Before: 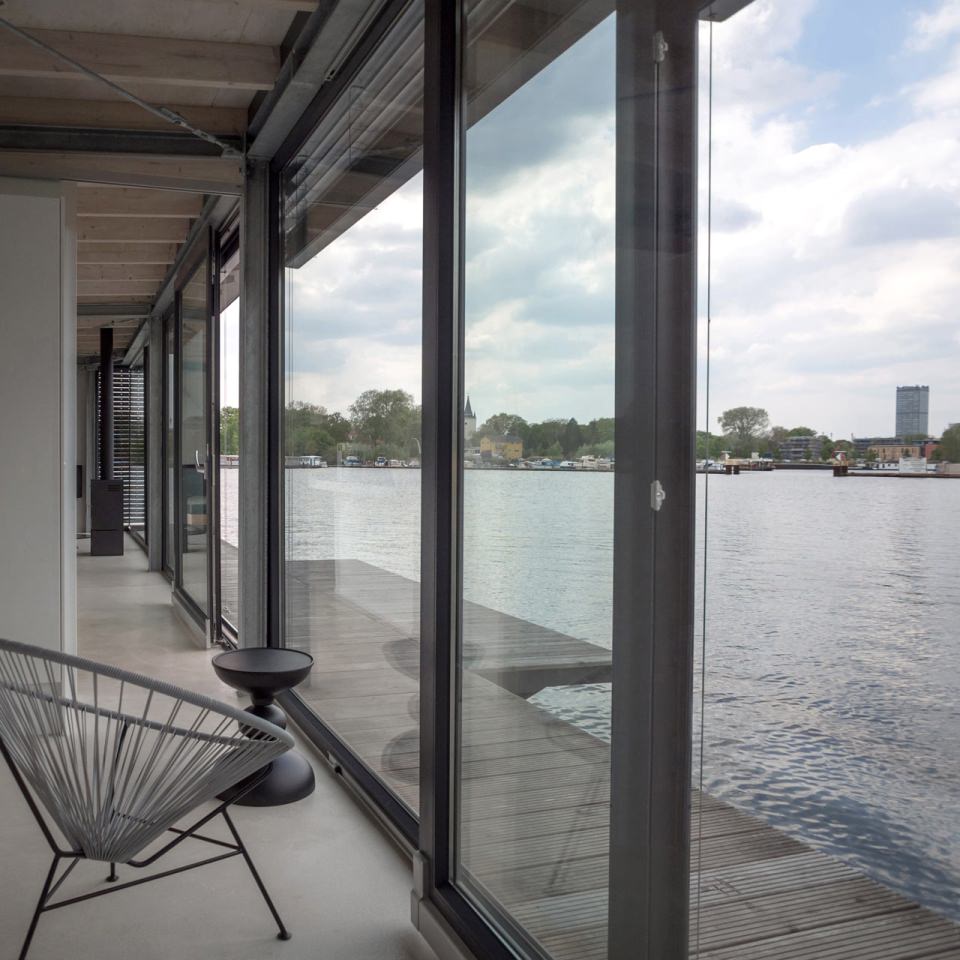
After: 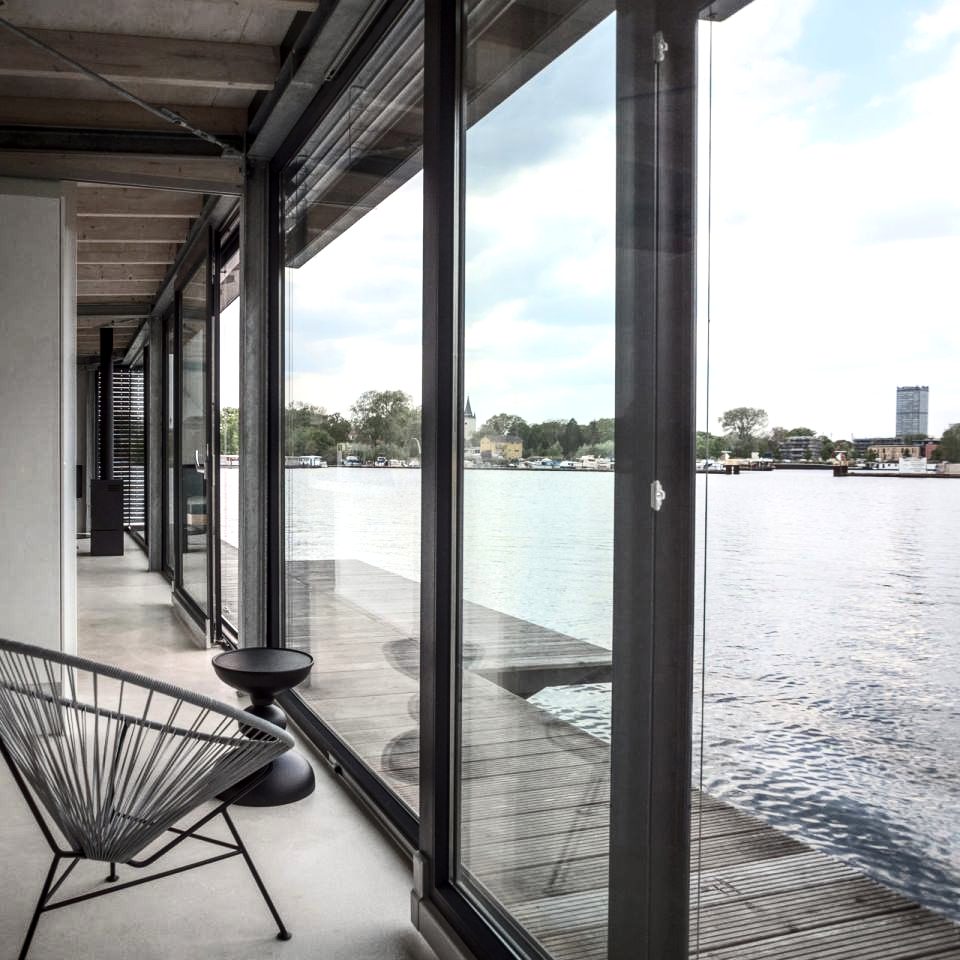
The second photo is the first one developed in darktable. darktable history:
tone equalizer: -8 EV -0.724 EV, -7 EV -0.703 EV, -6 EV -0.602 EV, -5 EV -0.376 EV, -3 EV 0.373 EV, -2 EV 0.6 EV, -1 EV 0.687 EV, +0 EV 0.729 EV, edges refinement/feathering 500, mask exposure compensation -1.57 EV, preserve details no
contrast brightness saturation: contrast 0.243, brightness 0.089
local contrast: on, module defaults
